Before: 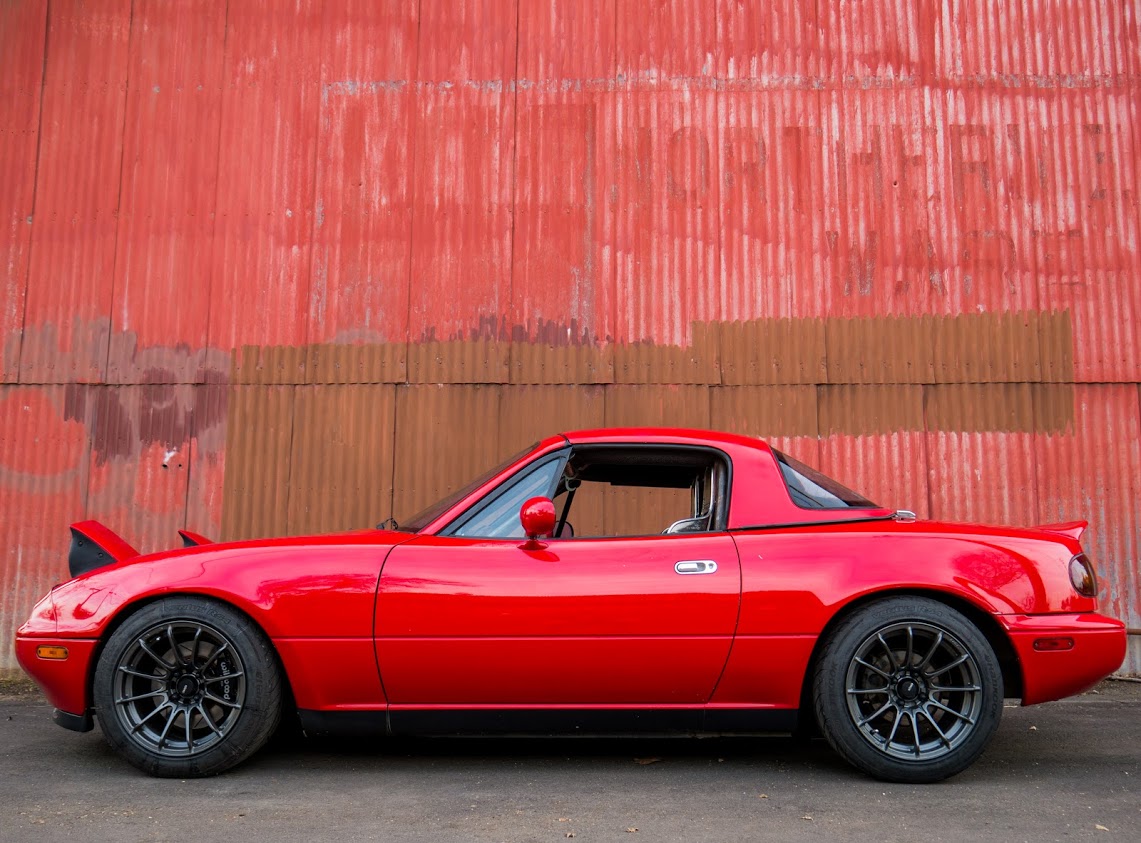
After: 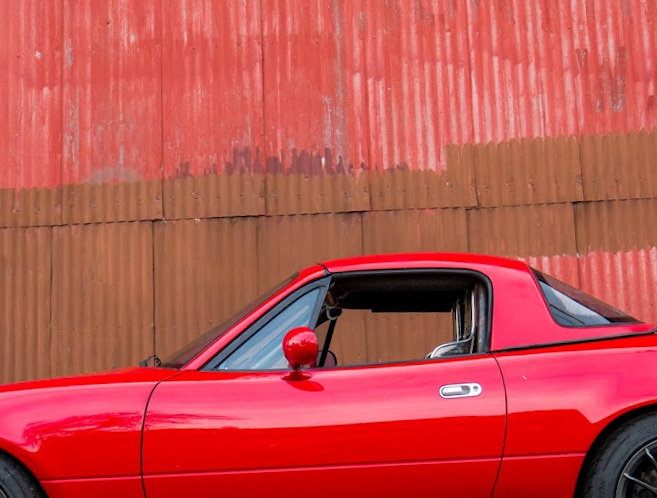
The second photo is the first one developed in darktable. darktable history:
rotate and perspective: rotation -2.56°, automatic cropping off
crop and rotate: left 22.13%, top 22.054%, right 22.026%, bottom 22.102%
